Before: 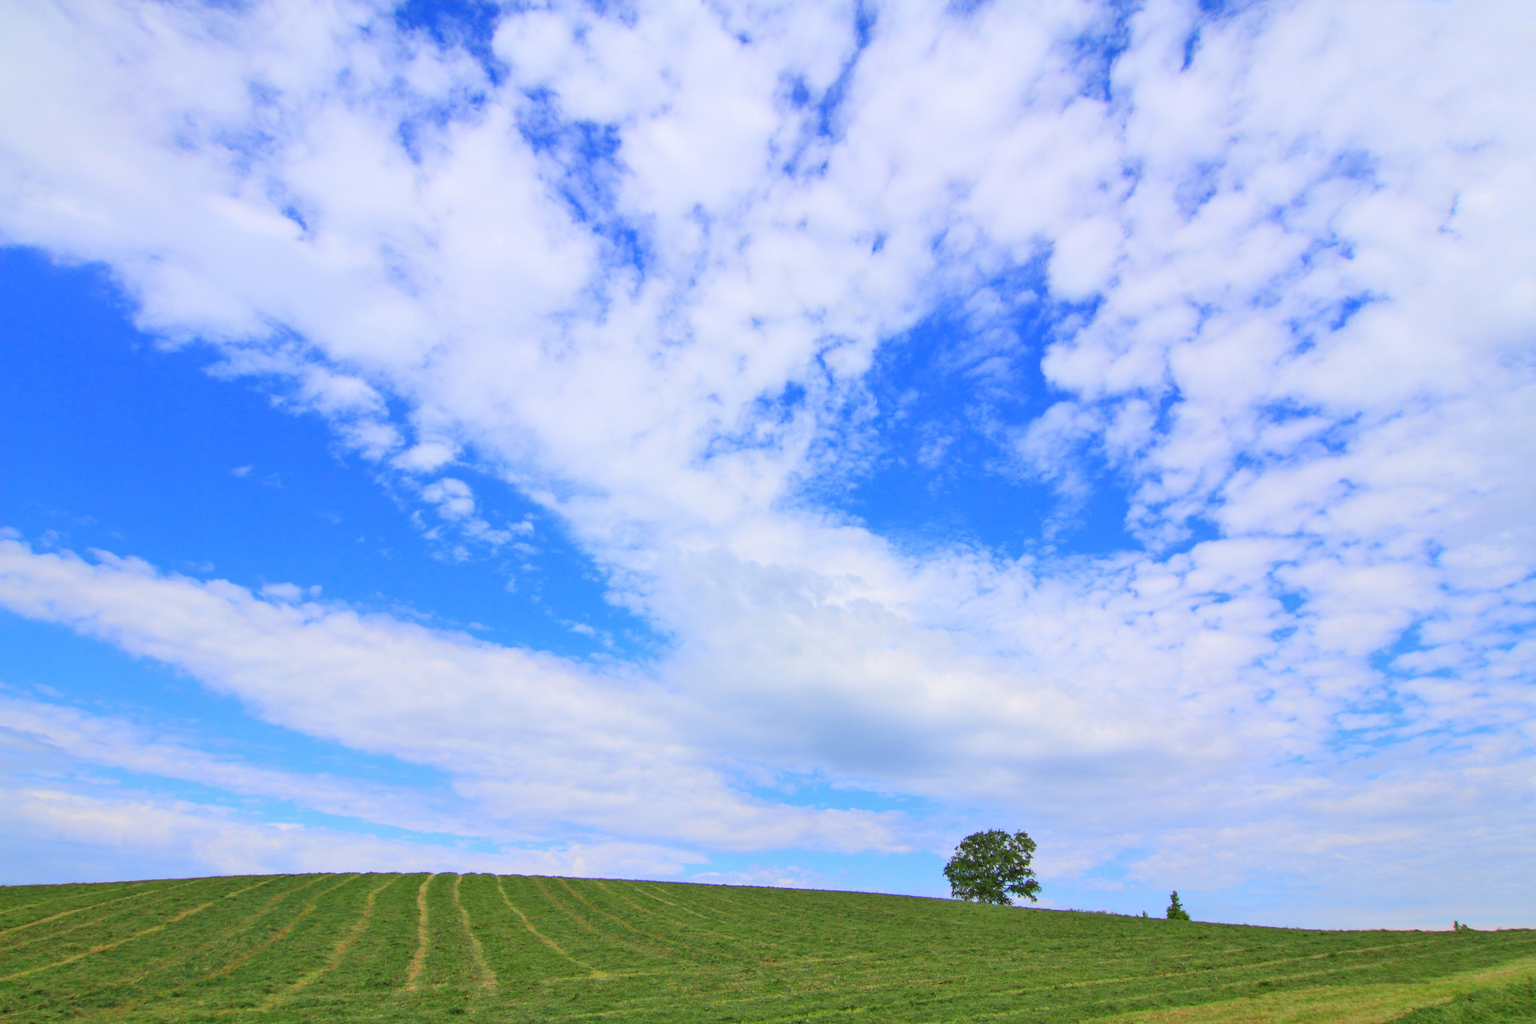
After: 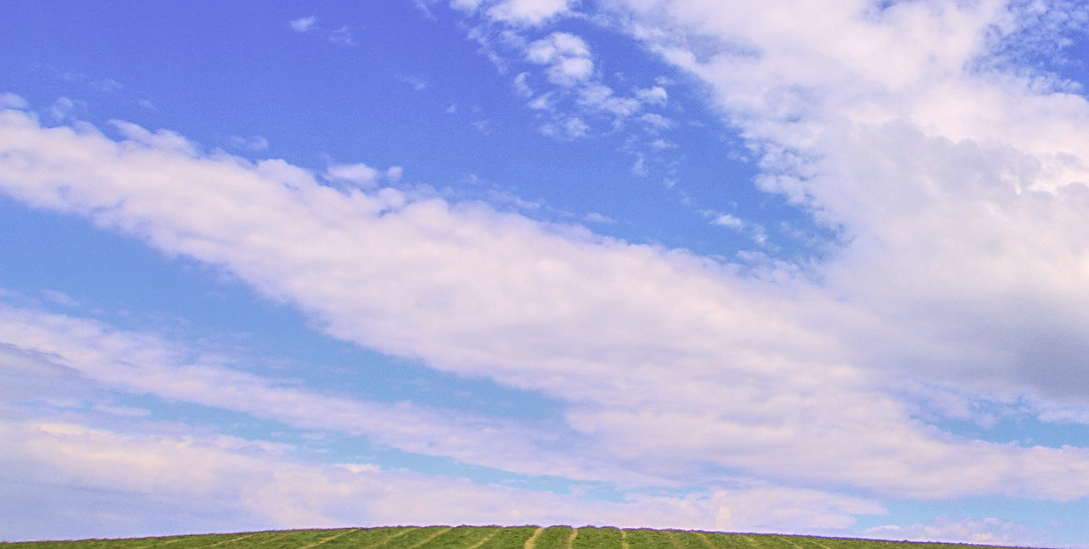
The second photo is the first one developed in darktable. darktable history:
sharpen: on, module defaults
local contrast: highlights 66%, shadows 32%, detail 167%, midtone range 0.2
crop: top 44.201%, right 43.248%, bottom 12.84%
color correction: highlights a* 6.16, highlights b* 7.86, shadows a* 6.24, shadows b* 7.16, saturation 0.877
